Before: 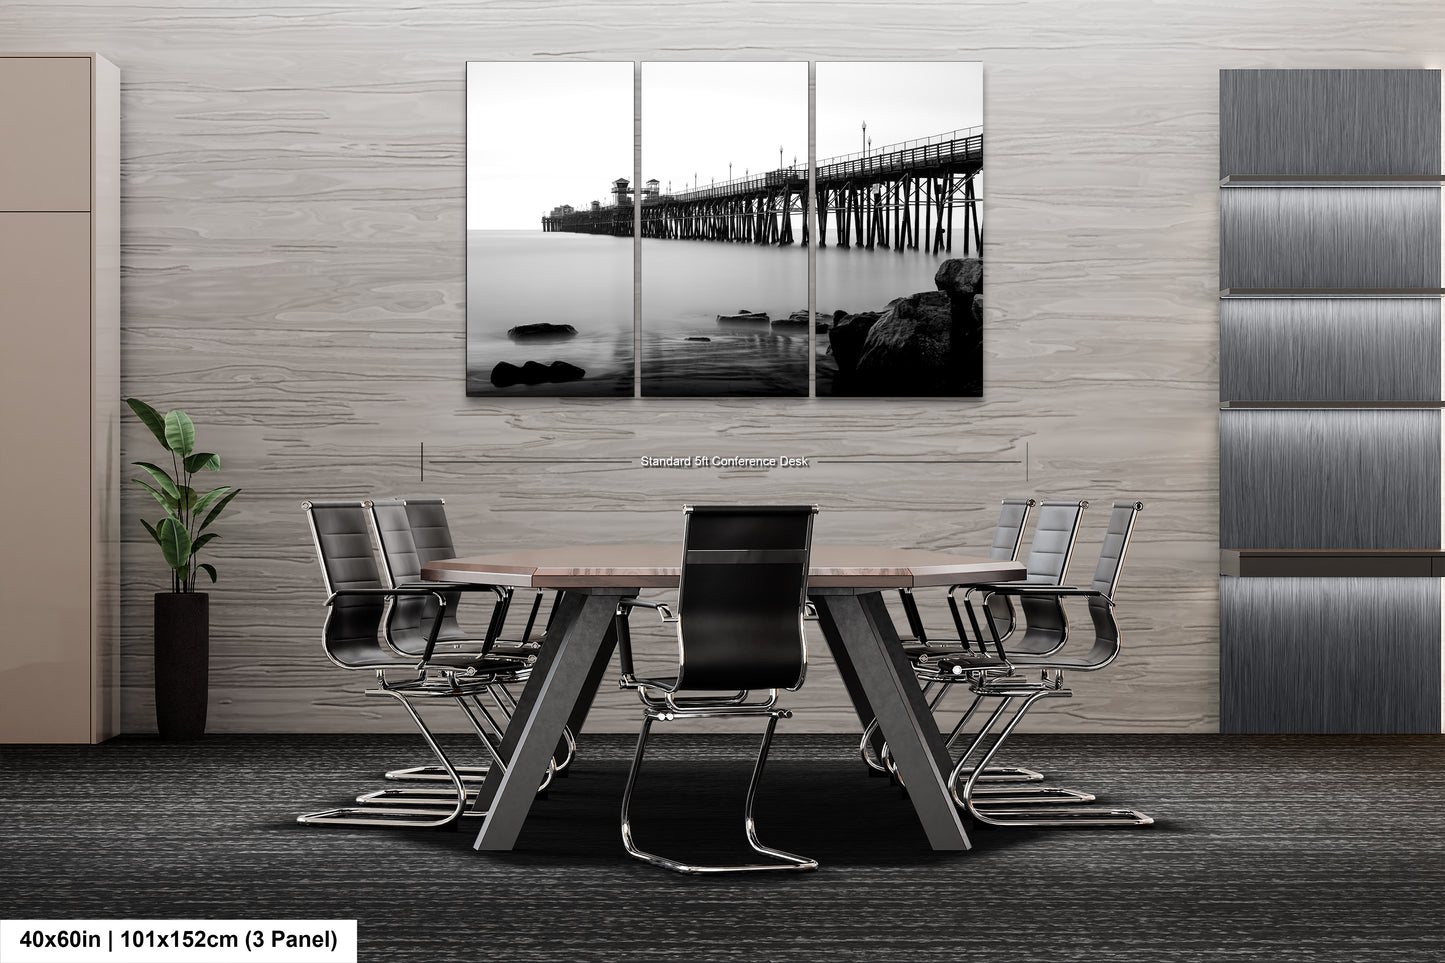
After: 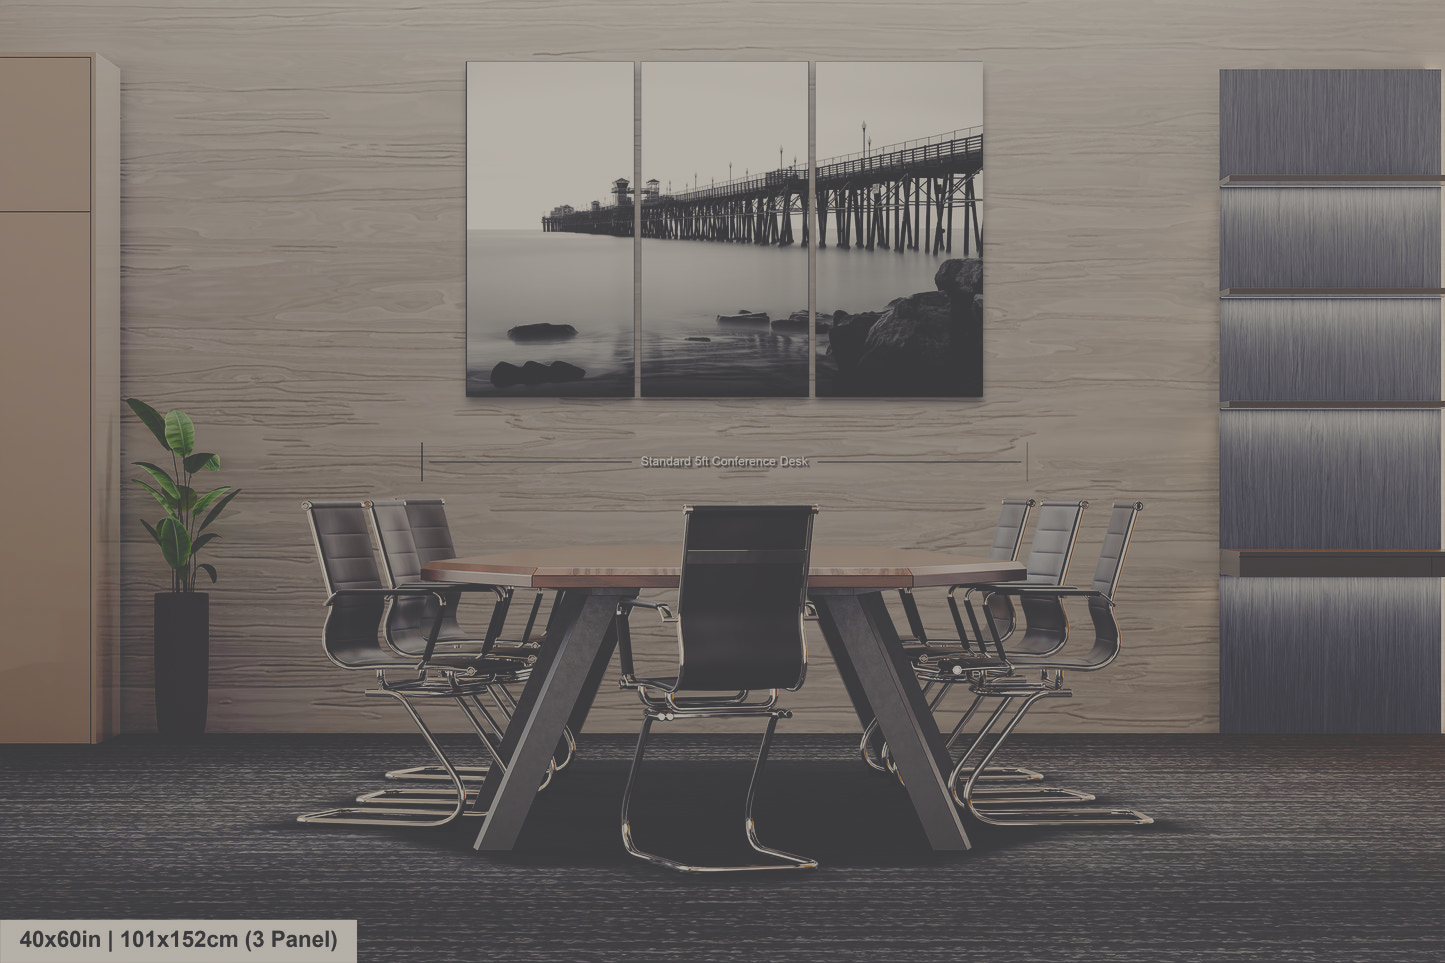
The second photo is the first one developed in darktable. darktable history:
filmic rgb: black relative exposure -7 EV, white relative exposure 6 EV, threshold 3 EV, target black luminance 0%, hardness 2.73, latitude 61.22%, contrast 0.691, highlights saturation mix 10%, shadows ↔ highlights balance -0.073%, preserve chrominance no, color science v4 (2020), iterations of high-quality reconstruction 10, contrast in shadows soft, contrast in highlights soft, enable highlight reconstruction true
rgb curve: curves: ch0 [(0, 0.186) (0.314, 0.284) (0.775, 0.708) (1, 1)], compensate middle gray true, preserve colors none
exposure: exposure -0.21 EV, compensate highlight preservation false
color balance rgb: shadows lift › chroma 3%, shadows lift › hue 280.8°, power › hue 330°, highlights gain › chroma 3%, highlights gain › hue 75.6°, global offset › luminance 2%, perceptual saturation grading › global saturation 20%, perceptual saturation grading › highlights -25%, perceptual saturation grading › shadows 50%, global vibrance 20.33%
